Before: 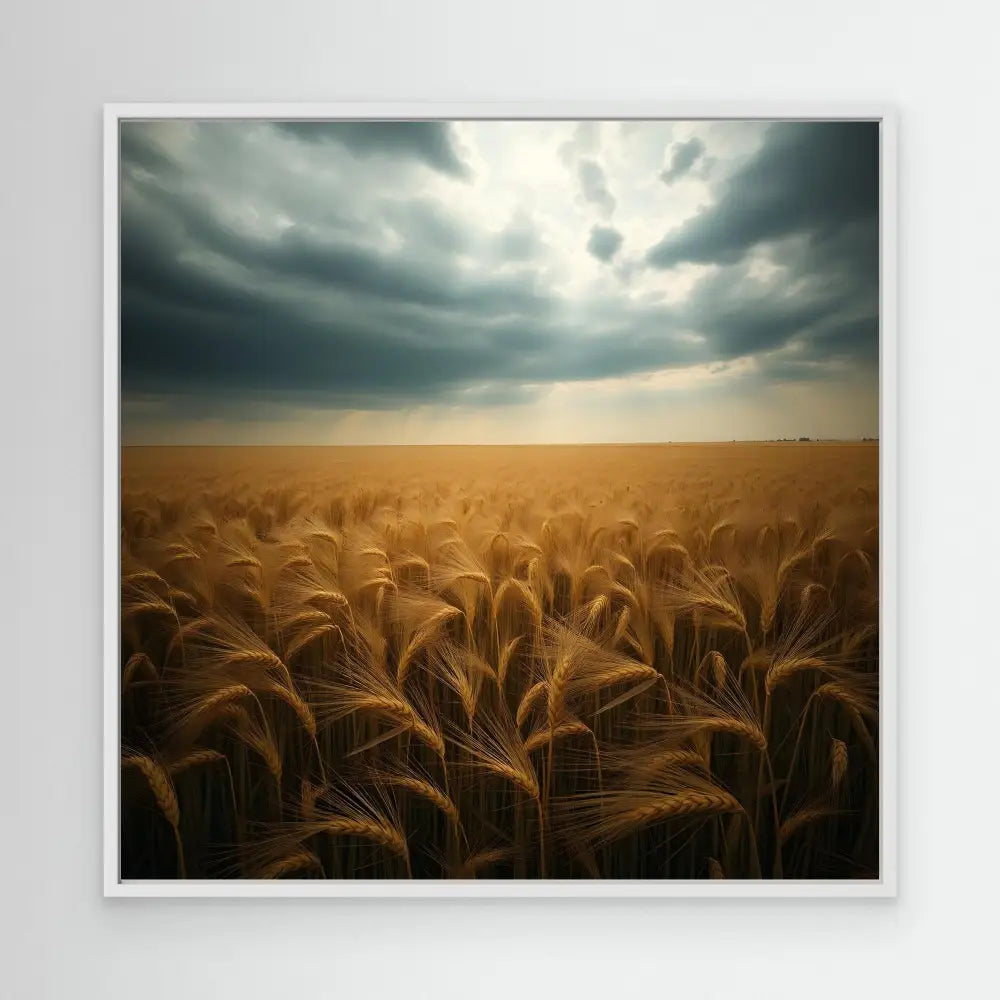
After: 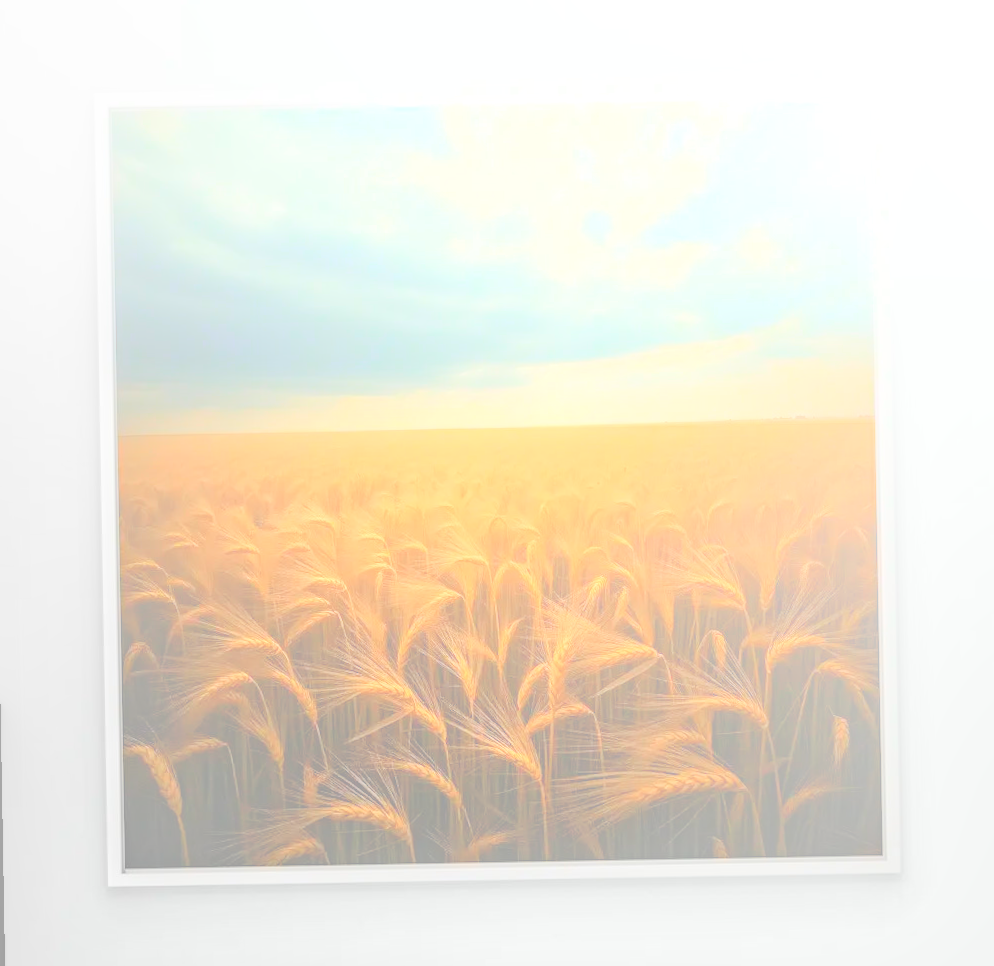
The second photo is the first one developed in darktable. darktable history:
shadows and highlights: shadows 32, highlights -32, soften with gaussian
bloom: size 70%, threshold 25%, strength 70%
rotate and perspective: rotation -1°, crop left 0.011, crop right 0.989, crop top 0.025, crop bottom 0.975
local contrast: highlights 19%, detail 186%
